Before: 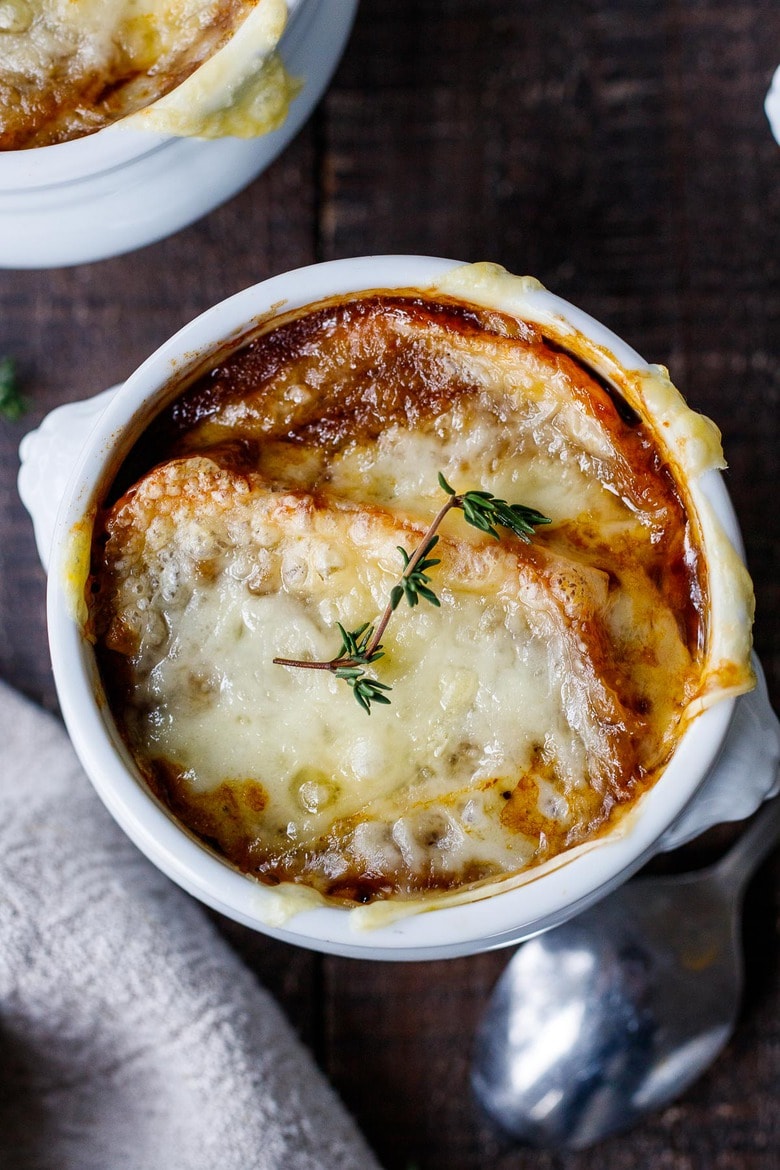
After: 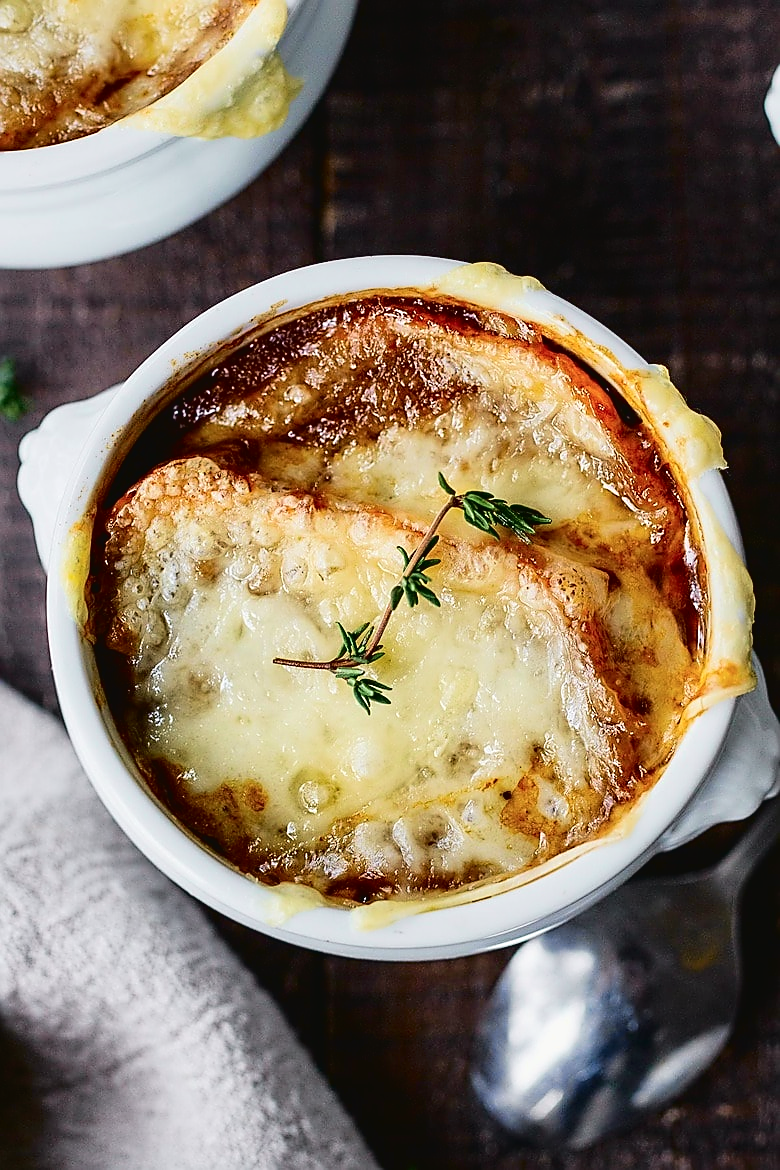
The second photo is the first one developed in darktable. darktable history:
velvia: strength 15.48%
sharpen: radius 1.418, amount 1.258, threshold 0.749
tone curve: curves: ch0 [(0.003, 0.029) (0.037, 0.036) (0.149, 0.117) (0.297, 0.318) (0.422, 0.474) (0.531, 0.6) (0.743, 0.809) (0.877, 0.901) (1, 0.98)]; ch1 [(0, 0) (0.305, 0.325) (0.453, 0.437) (0.482, 0.479) (0.501, 0.5) (0.506, 0.503) (0.567, 0.572) (0.605, 0.608) (0.668, 0.69) (1, 1)]; ch2 [(0, 0) (0.313, 0.306) (0.4, 0.399) (0.45, 0.48) (0.499, 0.502) (0.512, 0.523) (0.57, 0.595) (0.653, 0.662) (1, 1)], color space Lab, independent channels, preserve colors none
